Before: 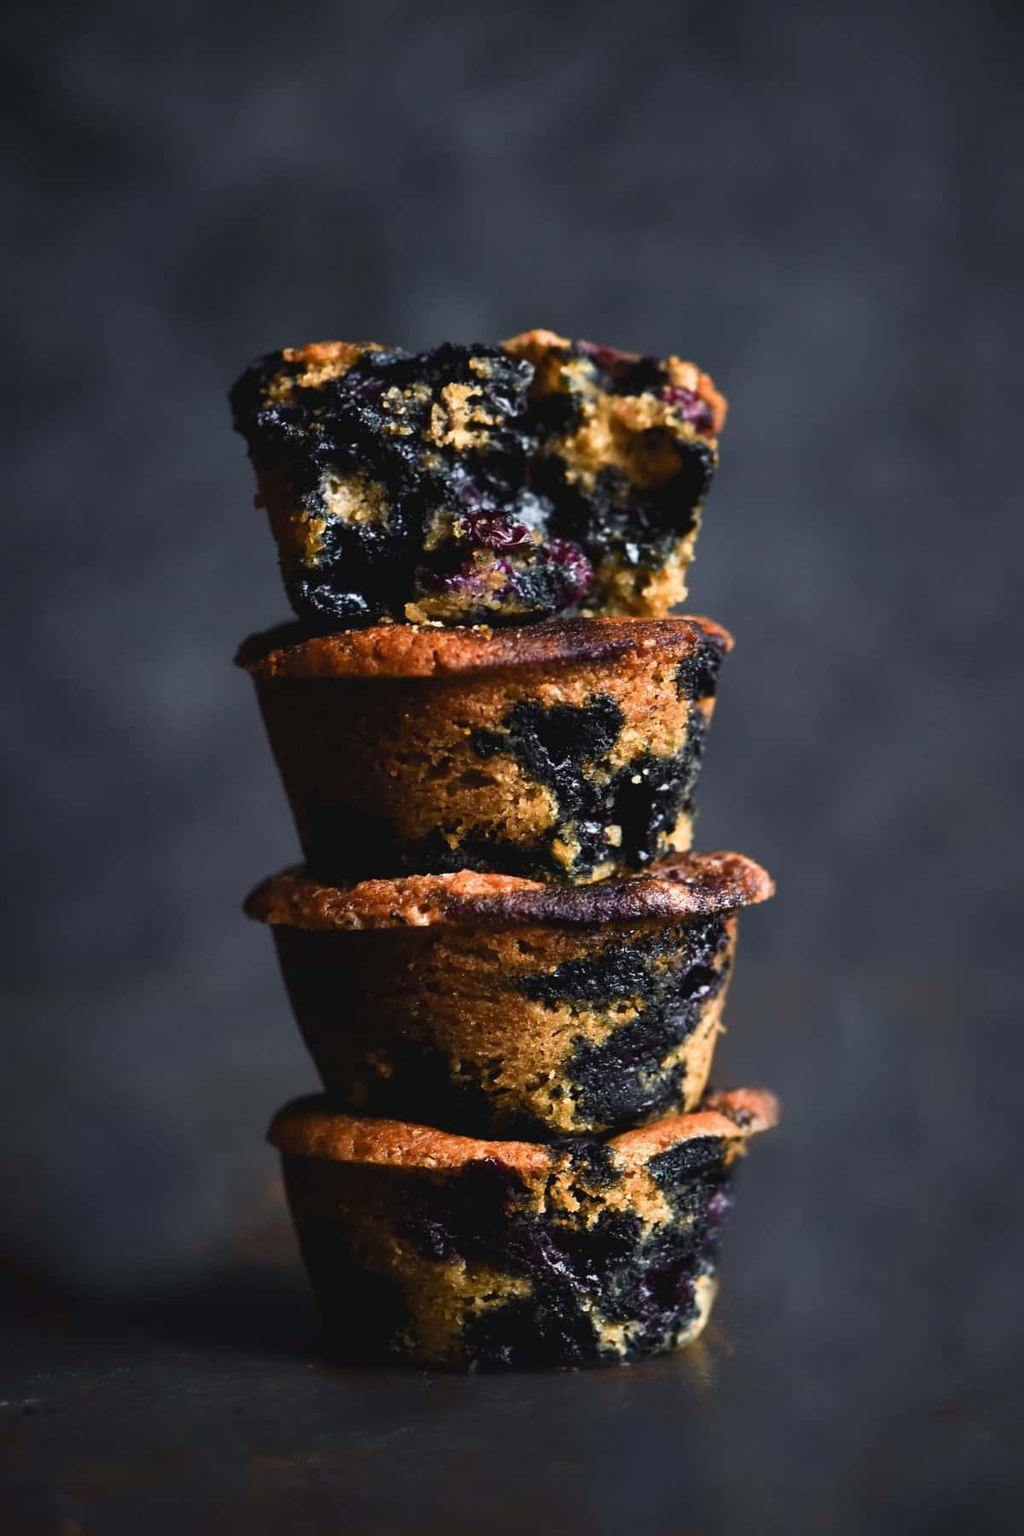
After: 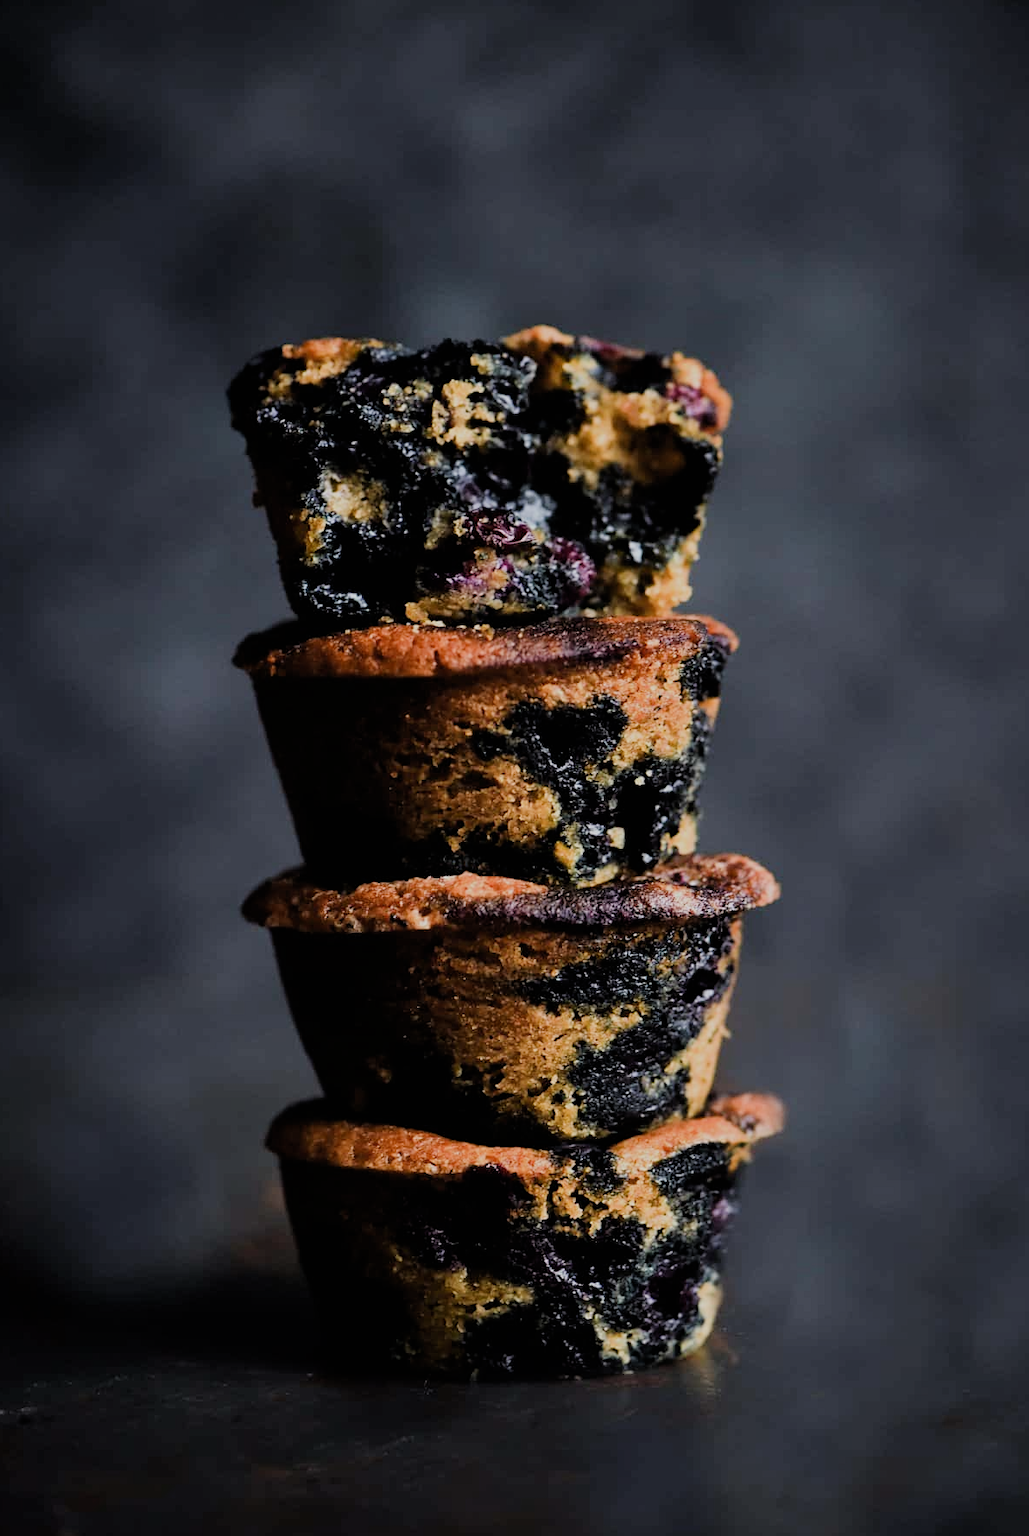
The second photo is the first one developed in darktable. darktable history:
filmic rgb: black relative exposure -6.19 EV, white relative exposure 6.94 EV, threshold 2.94 EV, hardness 2.28, enable highlight reconstruction true
sharpen: amount 0.213
exposure: exposure 0.202 EV, compensate highlight preservation false
crop: left 0.421%, top 0.525%, right 0.216%, bottom 0.599%
